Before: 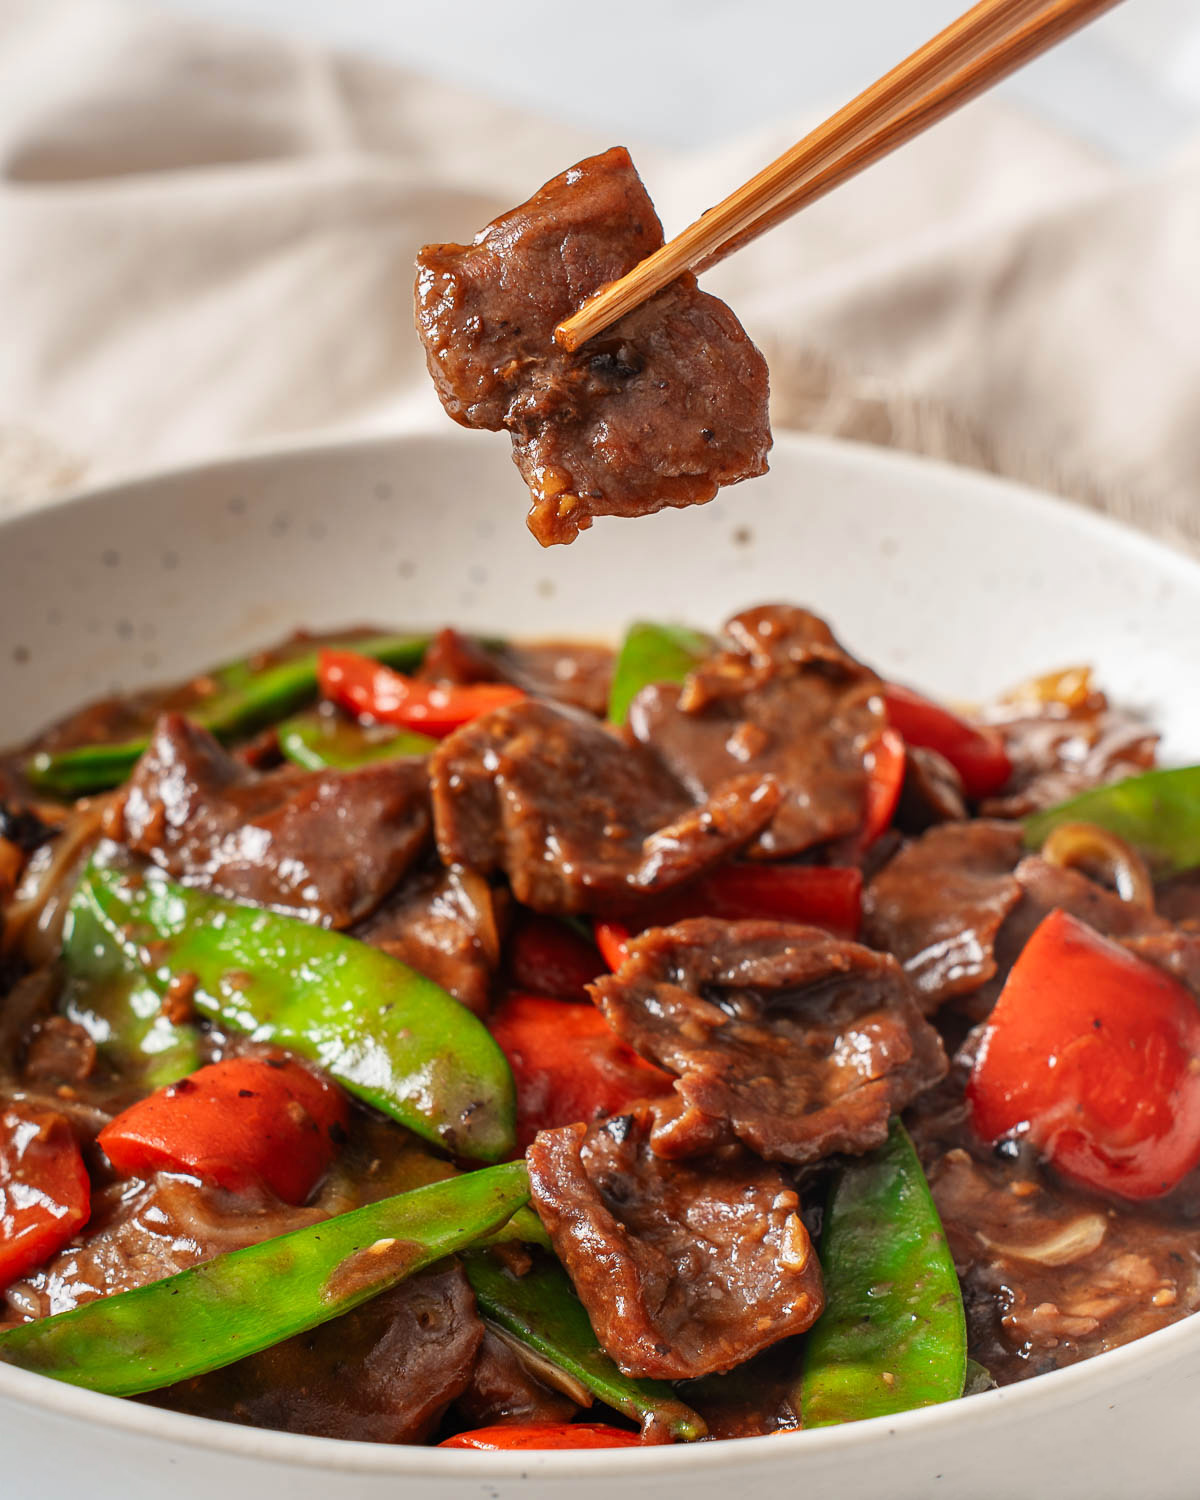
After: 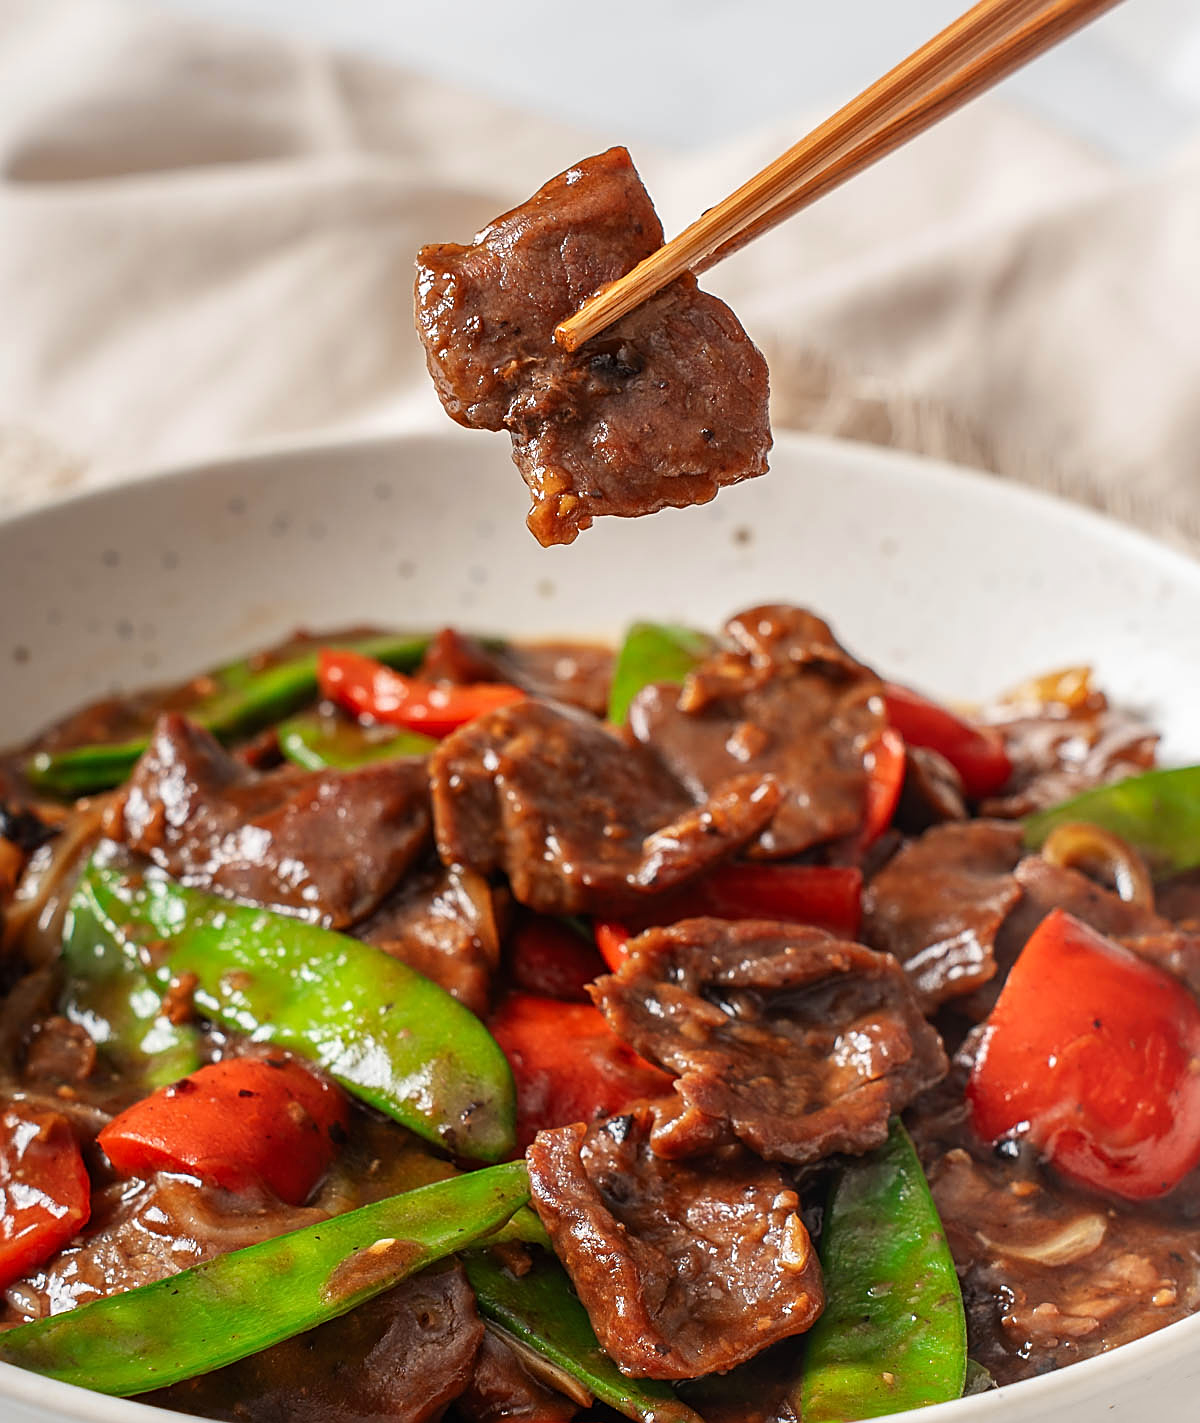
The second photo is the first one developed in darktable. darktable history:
crop and rotate: top 0%, bottom 5.097%
sharpen: amount 0.478
